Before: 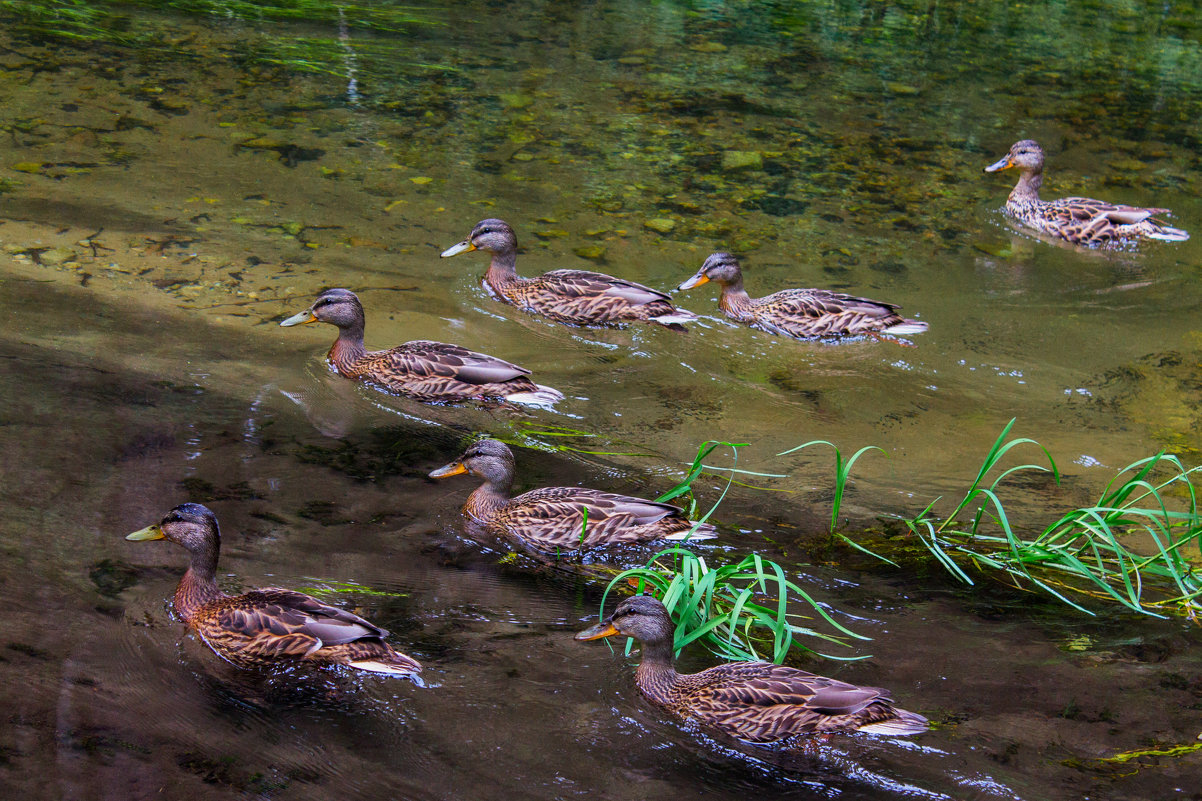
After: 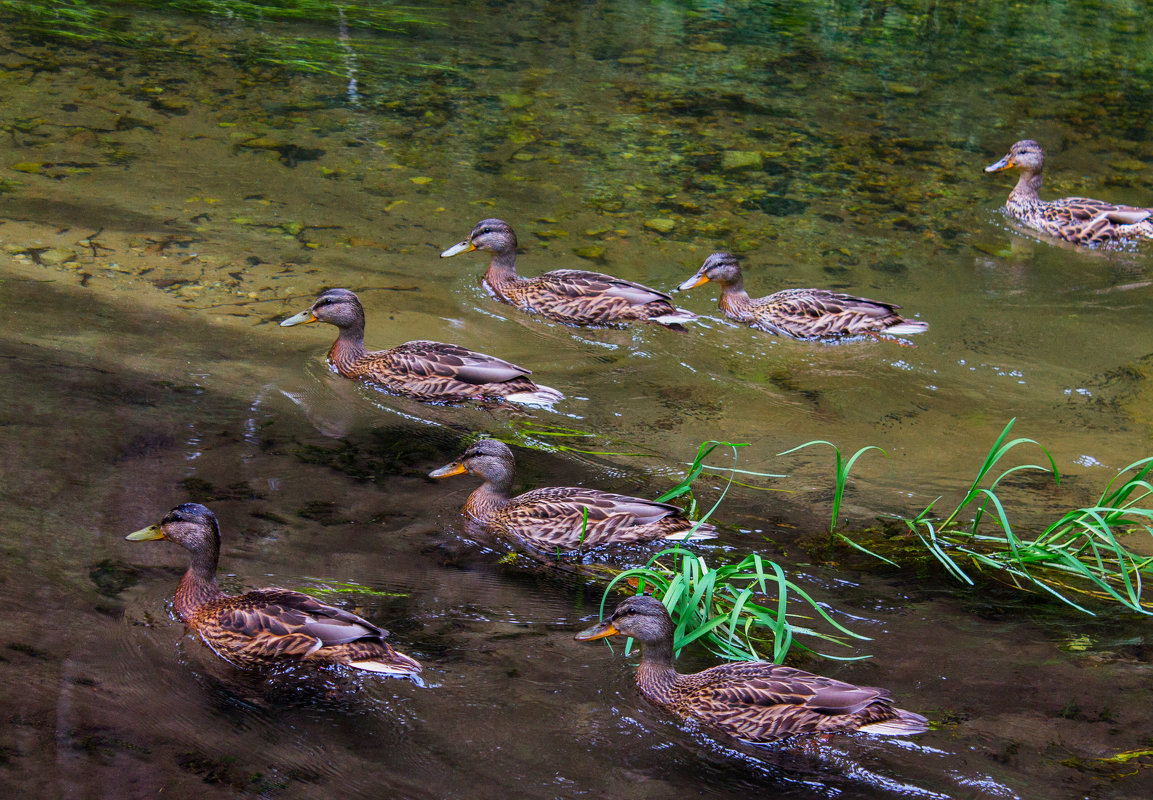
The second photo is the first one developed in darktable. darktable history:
crop: right 4.042%, bottom 0.041%
